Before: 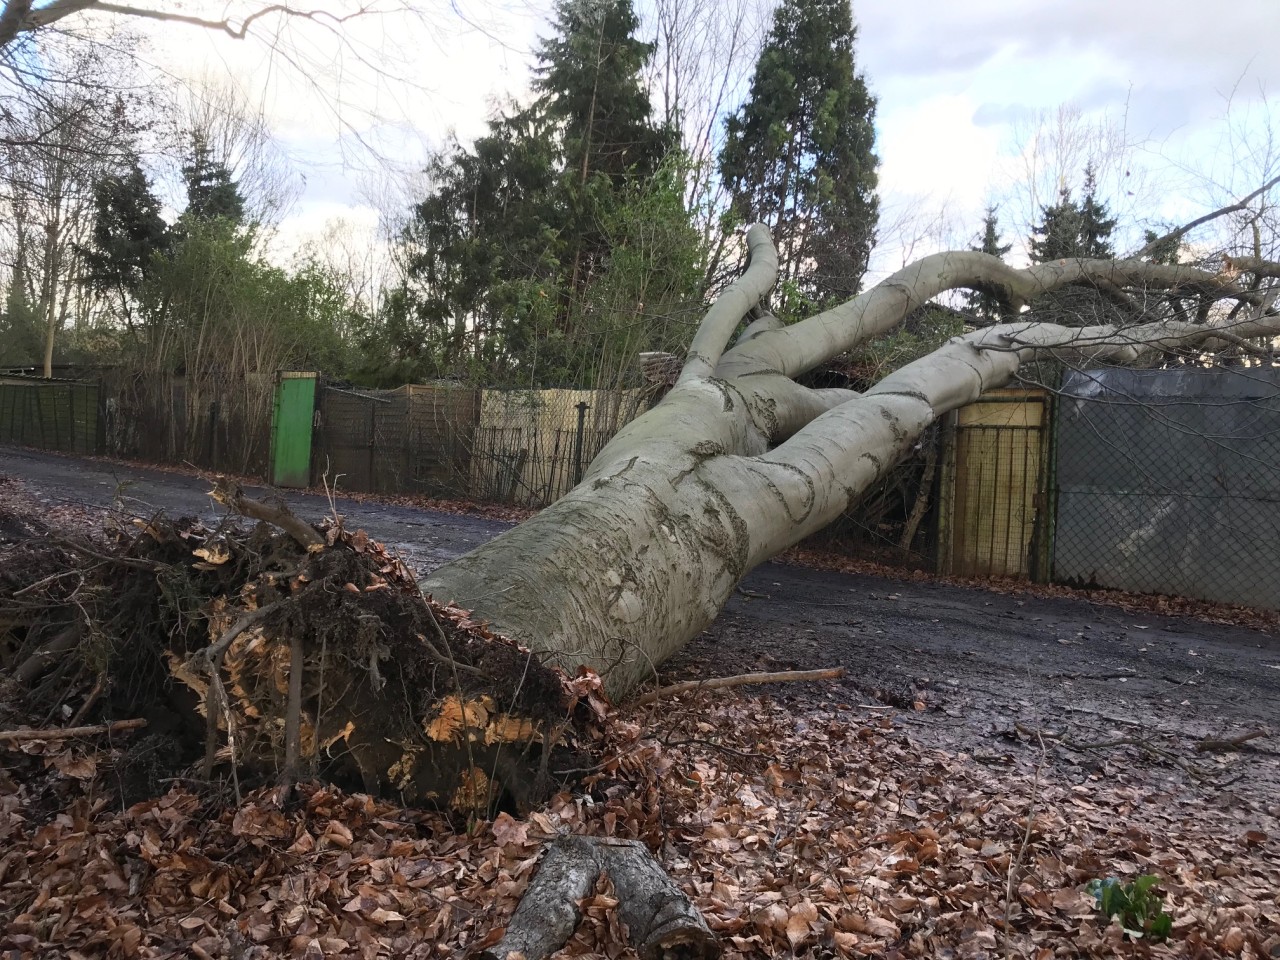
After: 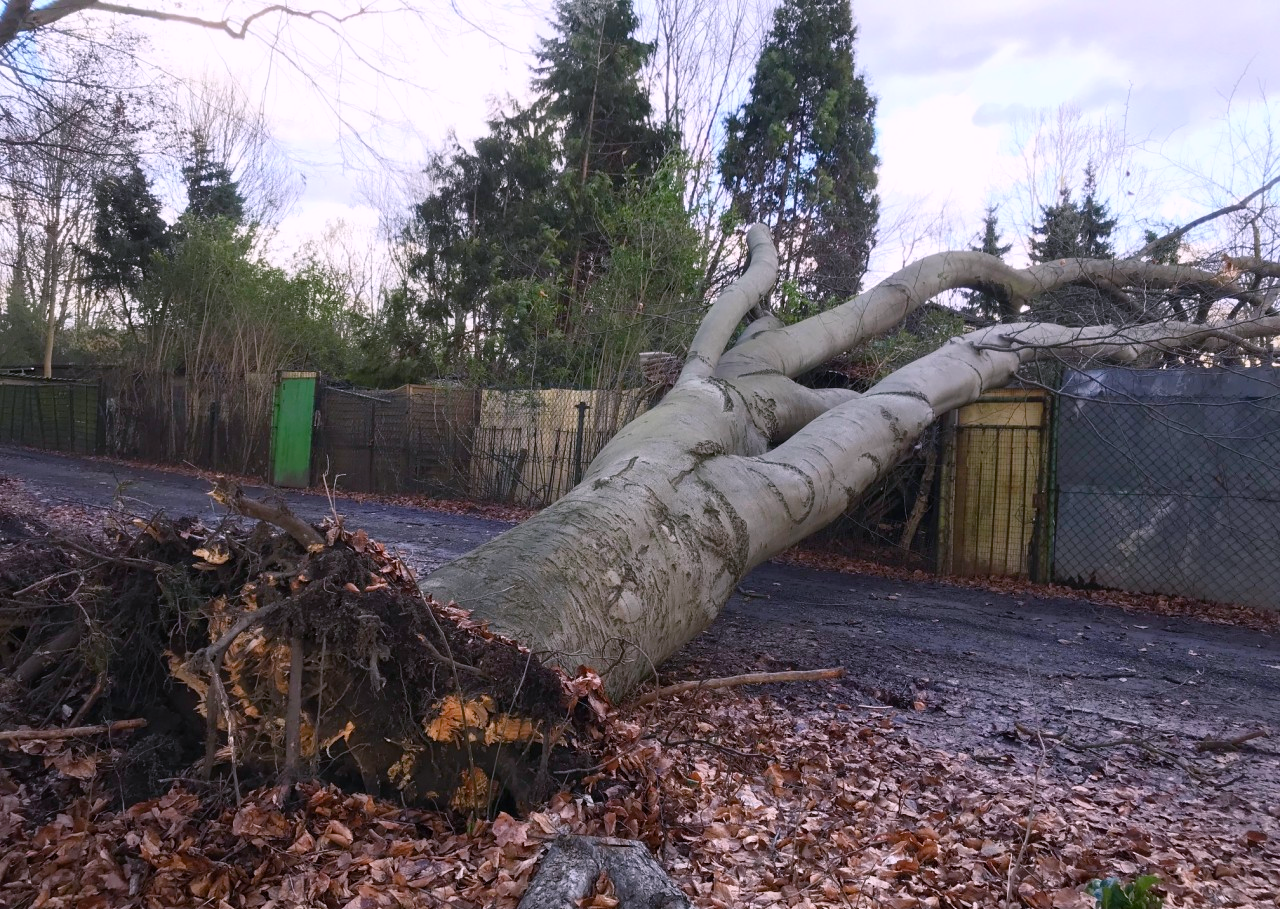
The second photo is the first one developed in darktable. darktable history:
crop and rotate: top 0.004%, bottom 5.23%
color balance rgb: highlights gain › chroma 2.006%, highlights gain › hue 63.16°, perceptual saturation grading › global saturation 20%, perceptual saturation grading › highlights -24.929%, perceptual saturation grading › shadows 24.672%, global vibrance 10.709%
color calibration: illuminant custom, x 0.363, y 0.384, temperature 4525.98 K
